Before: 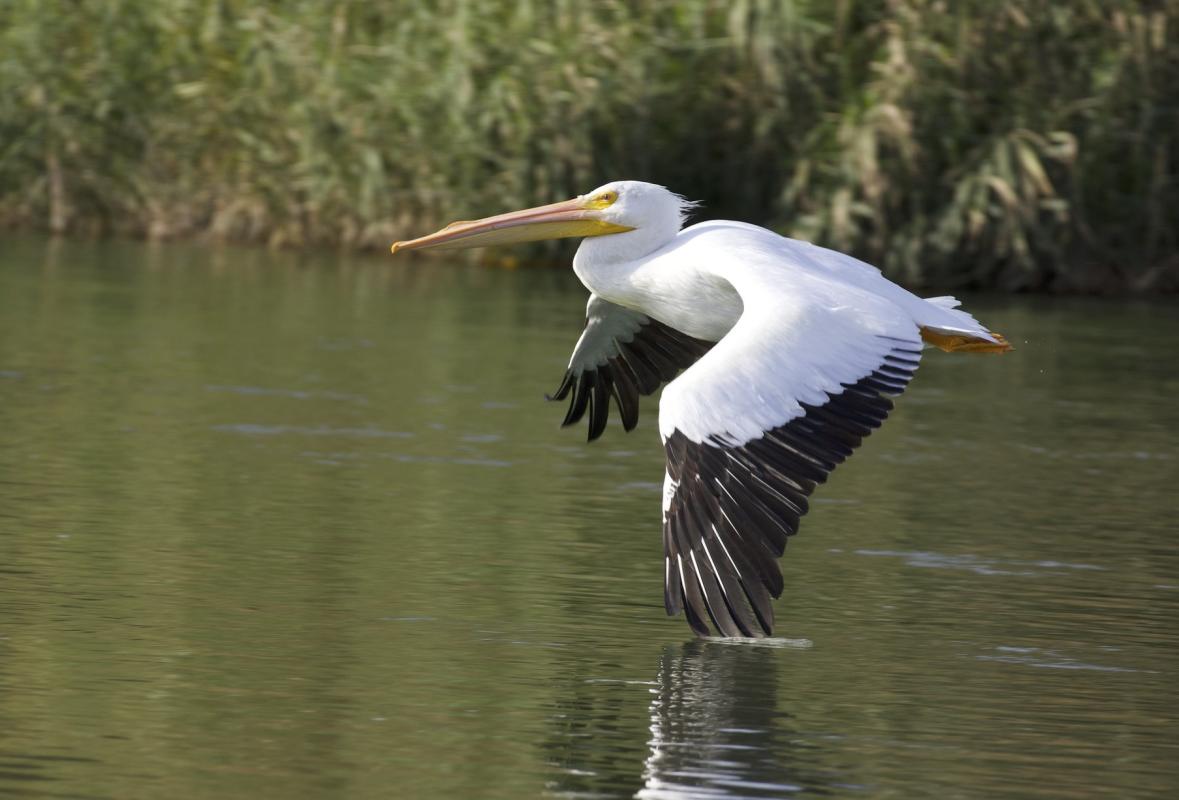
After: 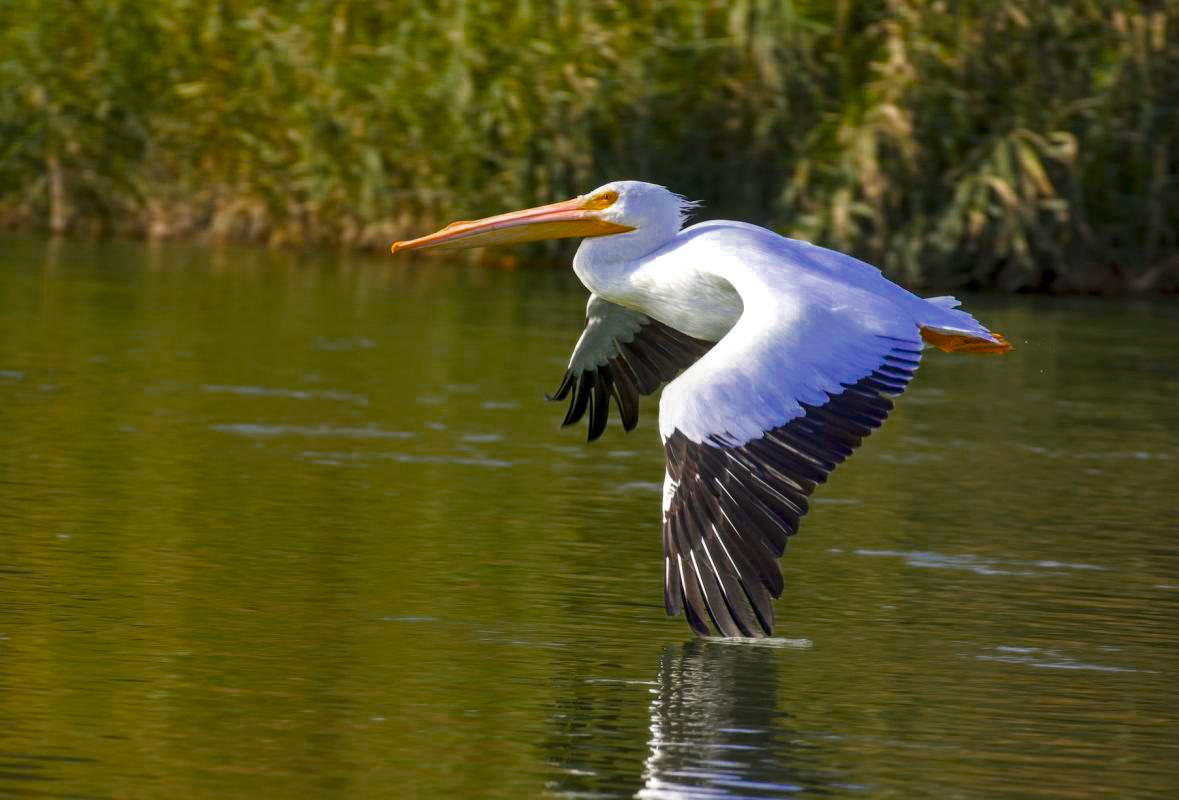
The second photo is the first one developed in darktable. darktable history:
local contrast: detail 130%
color balance rgb: linear chroma grading › global chroma 15%, perceptual saturation grading › global saturation 30%
color zones: curves: ch0 [(0, 0.553) (0.123, 0.58) (0.23, 0.419) (0.468, 0.155) (0.605, 0.132) (0.723, 0.063) (0.833, 0.172) (0.921, 0.468)]; ch1 [(0.025, 0.645) (0.229, 0.584) (0.326, 0.551) (0.537, 0.446) (0.599, 0.911) (0.708, 1) (0.805, 0.944)]; ch2 [(0.086, 0.468) (0.254, 0.464) (0.638, 0.564) (0.702, 0.592) (0.768, 0.564)]
